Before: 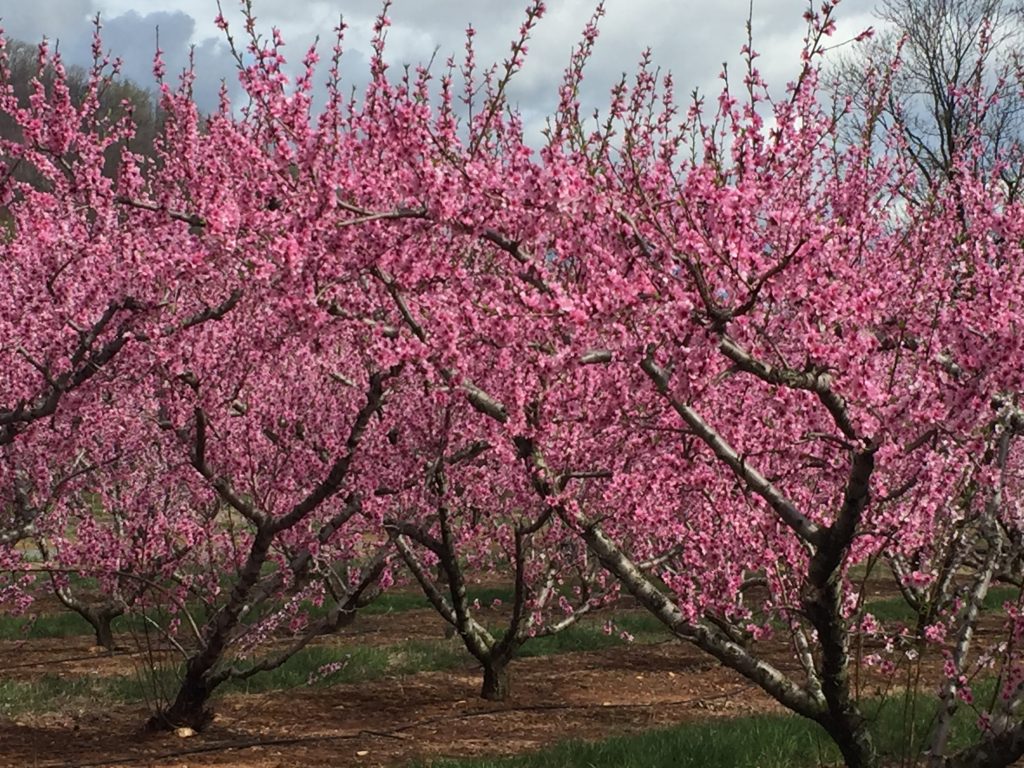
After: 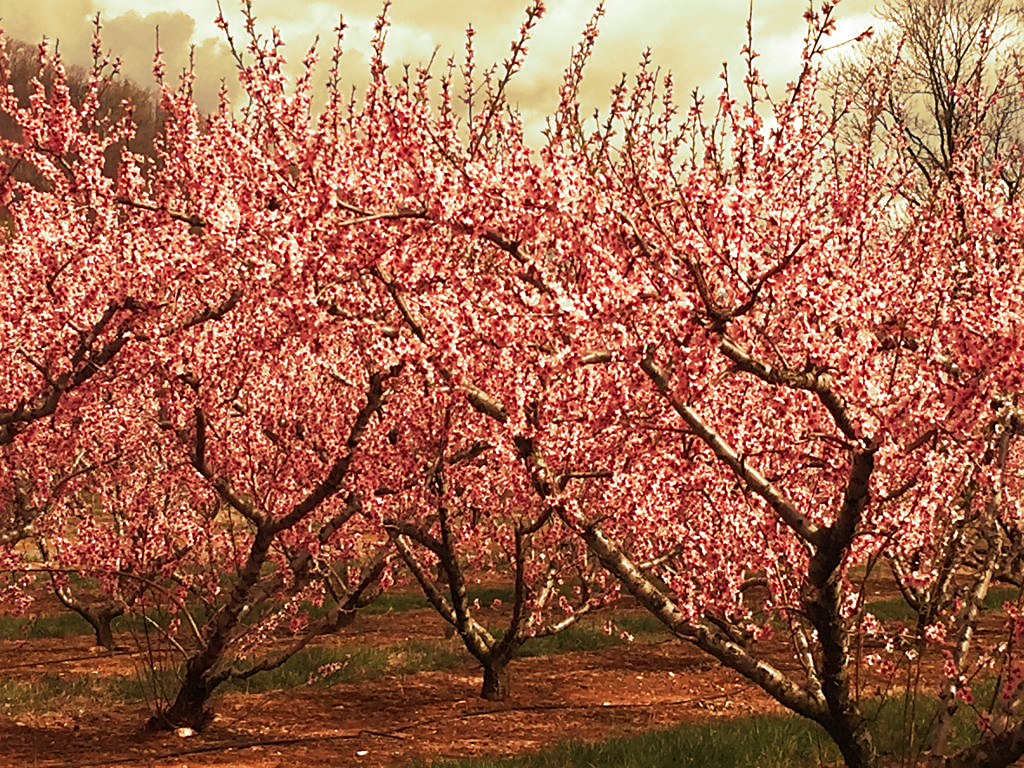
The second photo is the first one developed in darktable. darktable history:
white balance: red 1.467, blue 0.684
exposure: exposure -0.021 EV, compensate highlight preservation false
sharpen: on, module defaults
split-toning: shadows › hue 290.82°, shadows › saturation 0.34, highlights › saturation 0.38, balance 0, compress 50%
